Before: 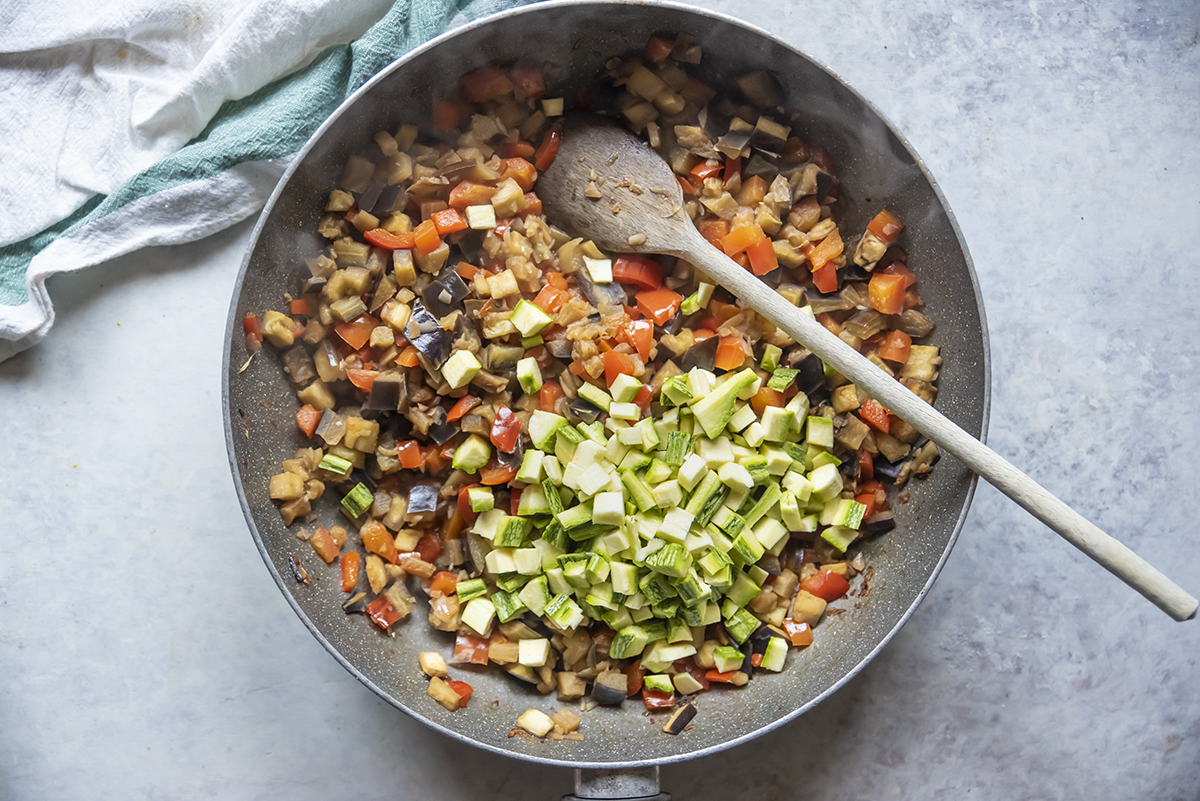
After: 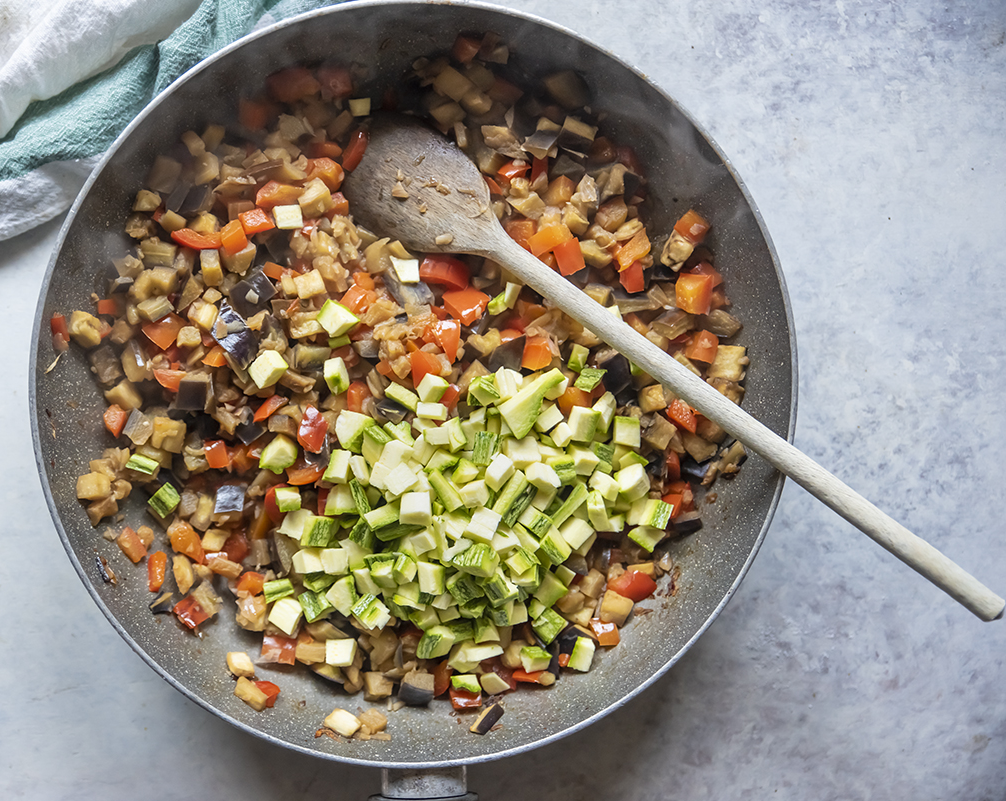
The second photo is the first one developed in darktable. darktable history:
crop: left 16.112%
